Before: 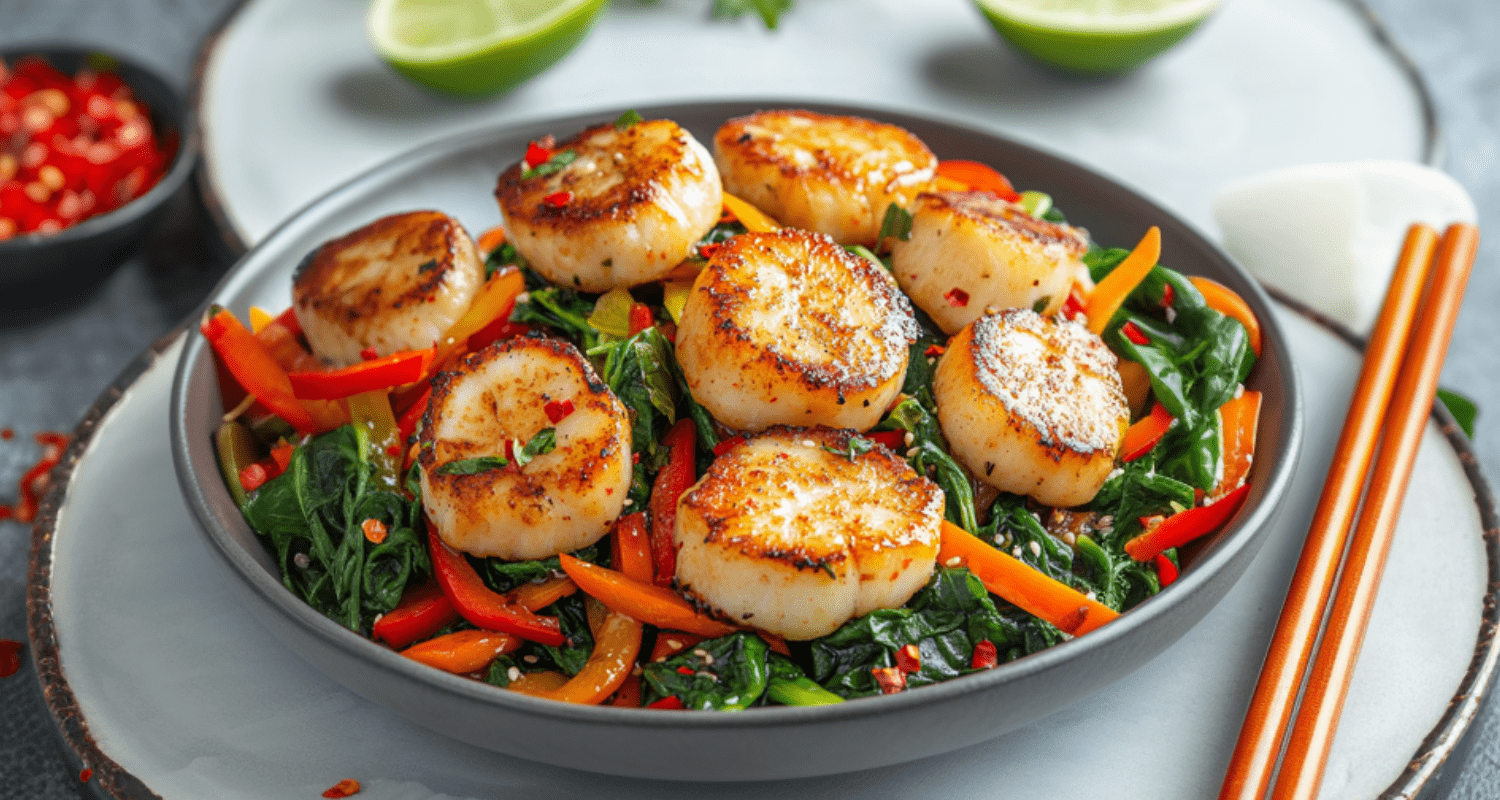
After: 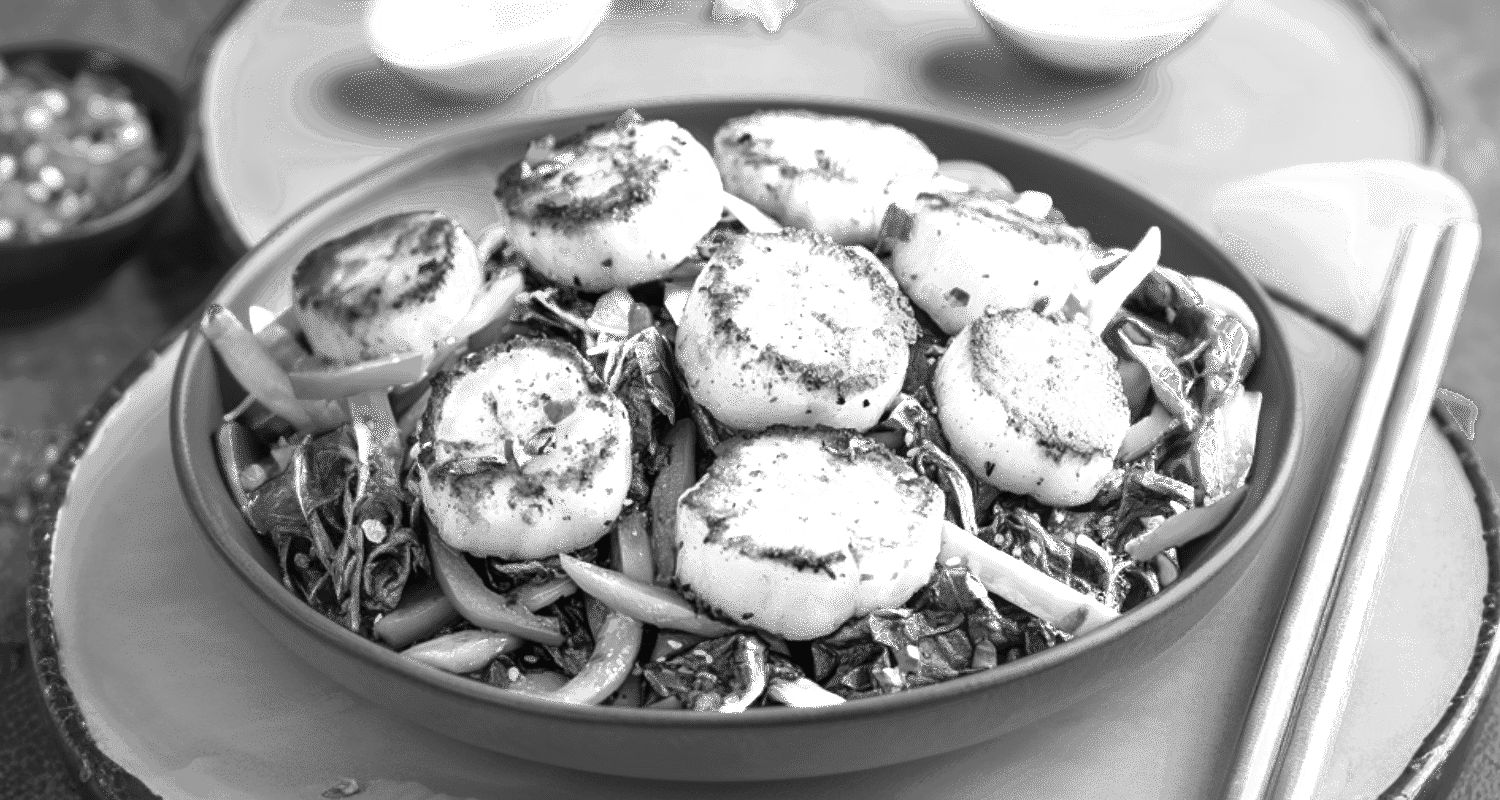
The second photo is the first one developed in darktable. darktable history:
color zones: curves: ch0 [(0, 0.554) (0.146, 0.662) (0.293, 0.86) (0.503, 0.774) (0.637, 0.106) (0.74, 0.072) (0.866, 0.488) (0.998, 0.569)]; ch1 [(0, 0) (0.143, 0) (0.286, 0) (0.429, 0) (0.571, 0) (0.714, 0) (0.857, 0)]
